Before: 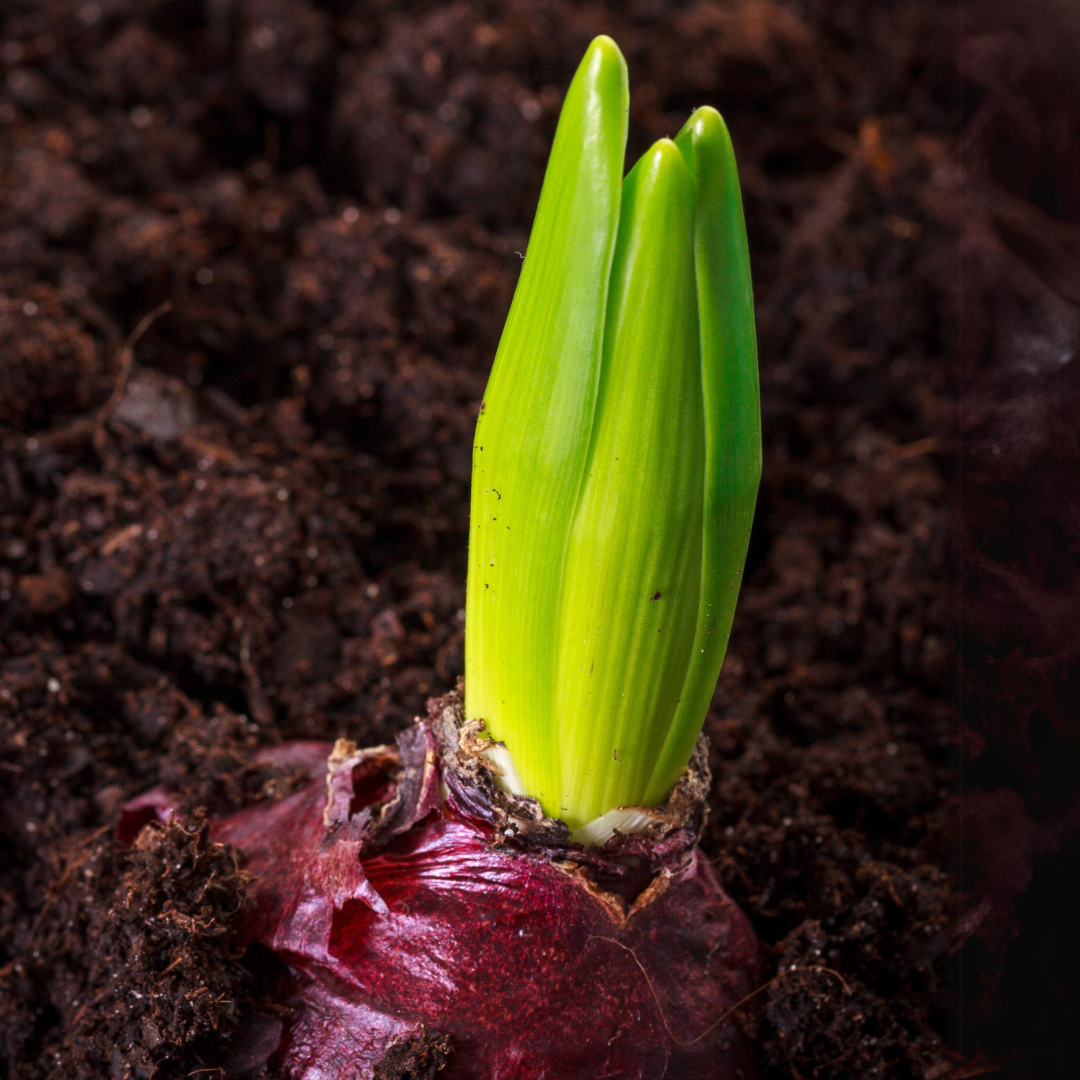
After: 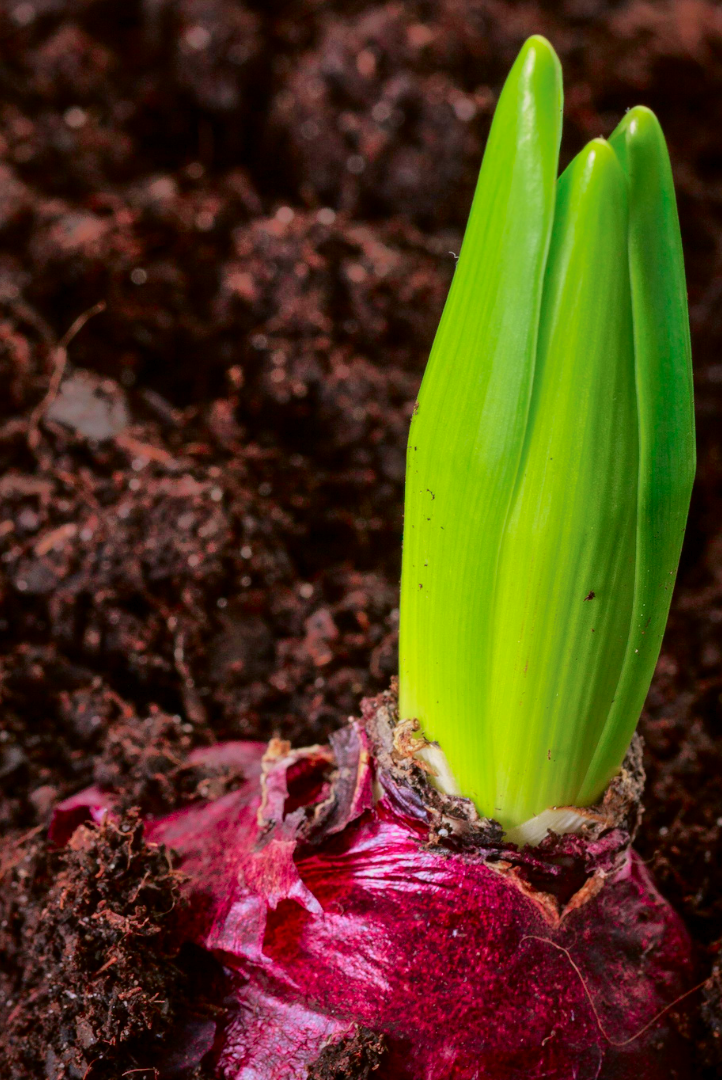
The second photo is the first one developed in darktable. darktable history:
crop and rotate: left 6.166%, right 26.978%
tone curve: curves: ch0 [(0, 0) (0.068, 0.031) (0.175, 0.139) (0.32, 0.345) (0.495, 0.544) (0.748, 0.762) (0.993, 0.954)]; ch1 [(0, 0) (0.294, 0.184) (0.34, 0.303) (0.371, 0.344) (0.441, 0.408) (0.477, 0.474) (0.499, 0.5) (0.529, 0.523) (0.677, 0.762) (1, 1)]; ch2 [(0, 0) (0.431, 0.419) (0.495, 0.502) (0.524, 0.534) (0.557, 0.56) (0.634, 0.654) (0.728, 0.722) (1, 1)], color space Lab, independent channels, preserve colors none
shadows and highlights: on, module defaults
